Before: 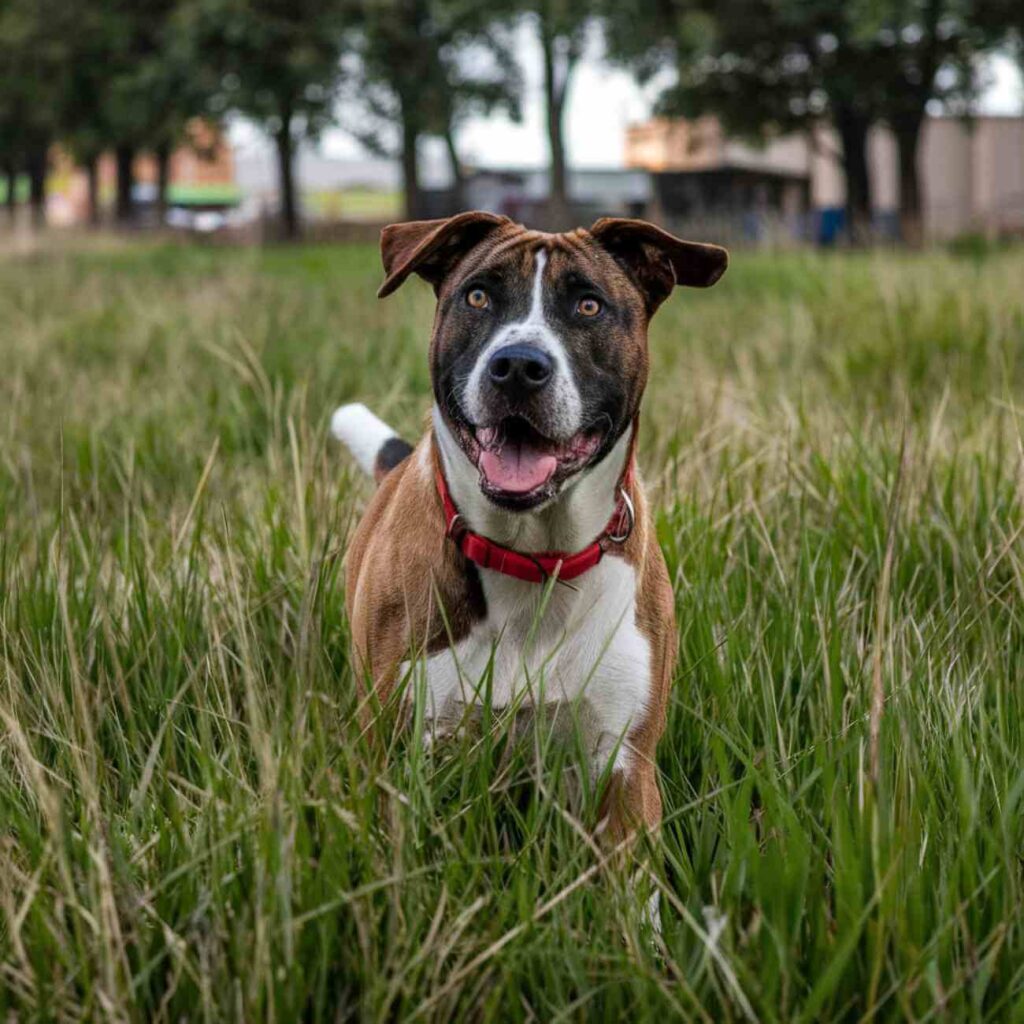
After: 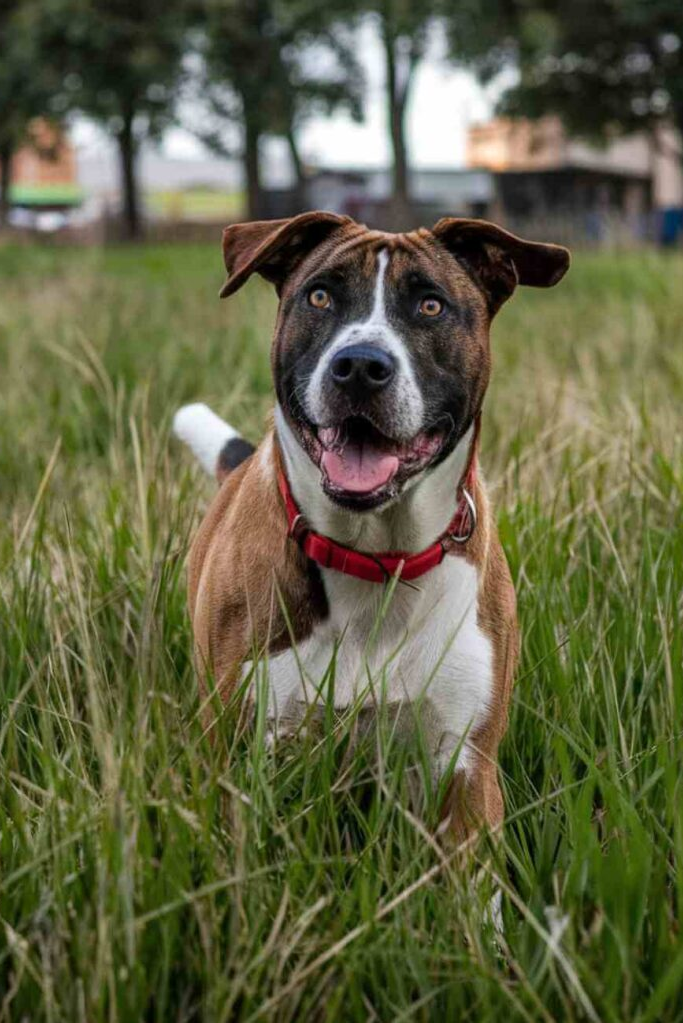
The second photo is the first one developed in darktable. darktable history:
crop and rotate: left 15.501%, right 17.72%
